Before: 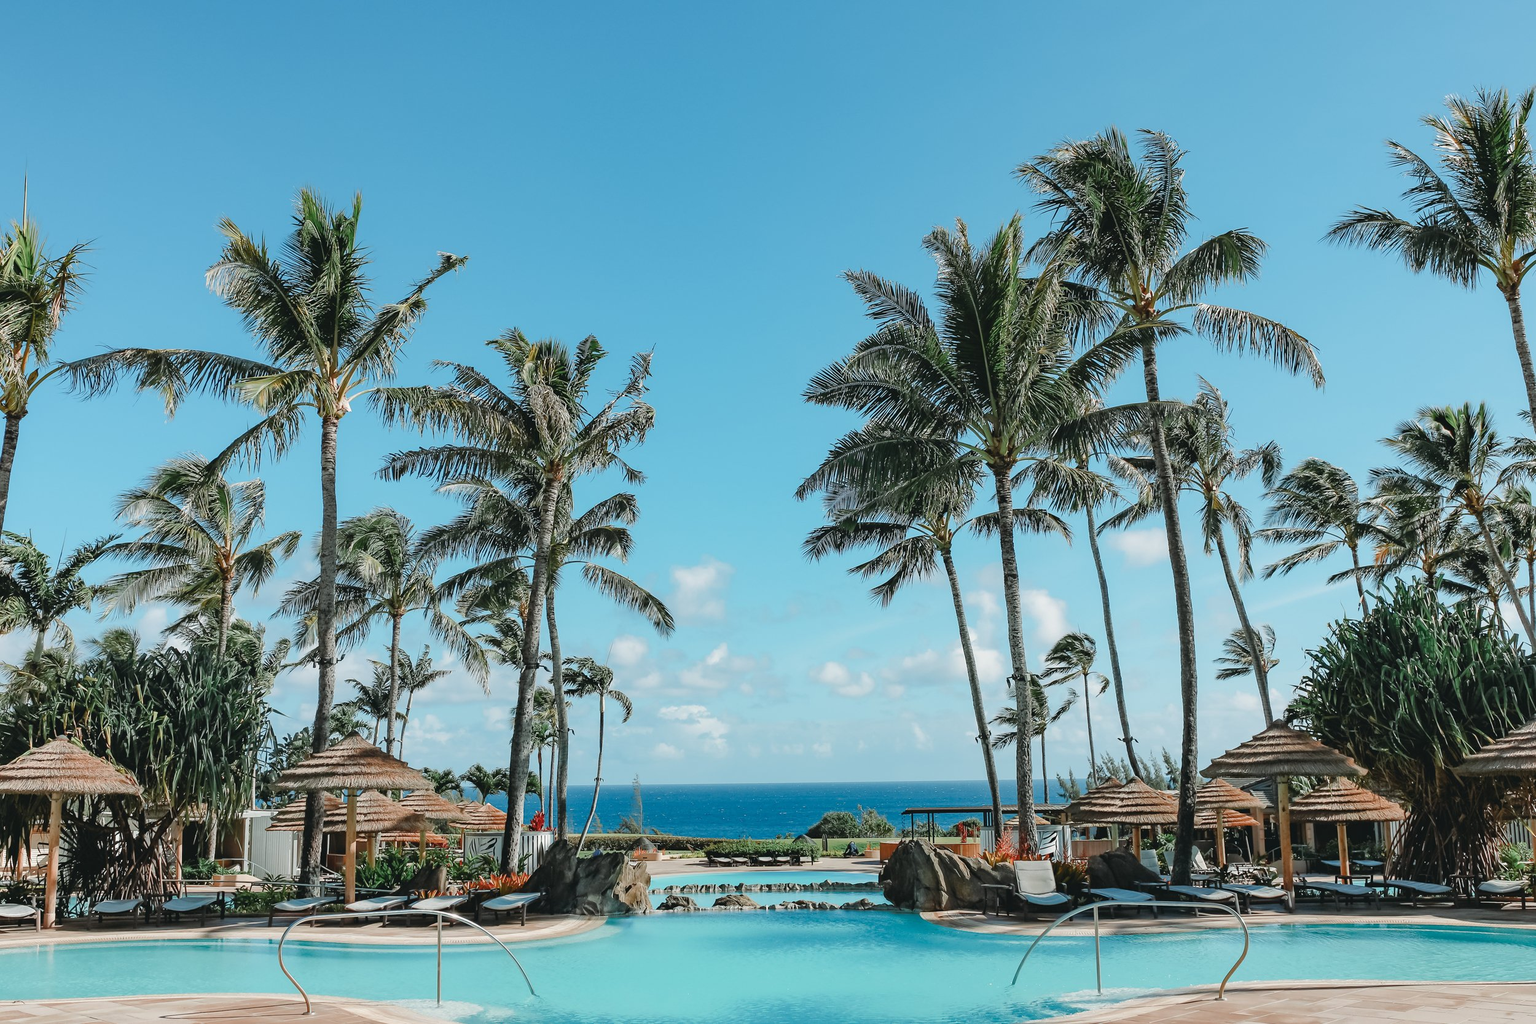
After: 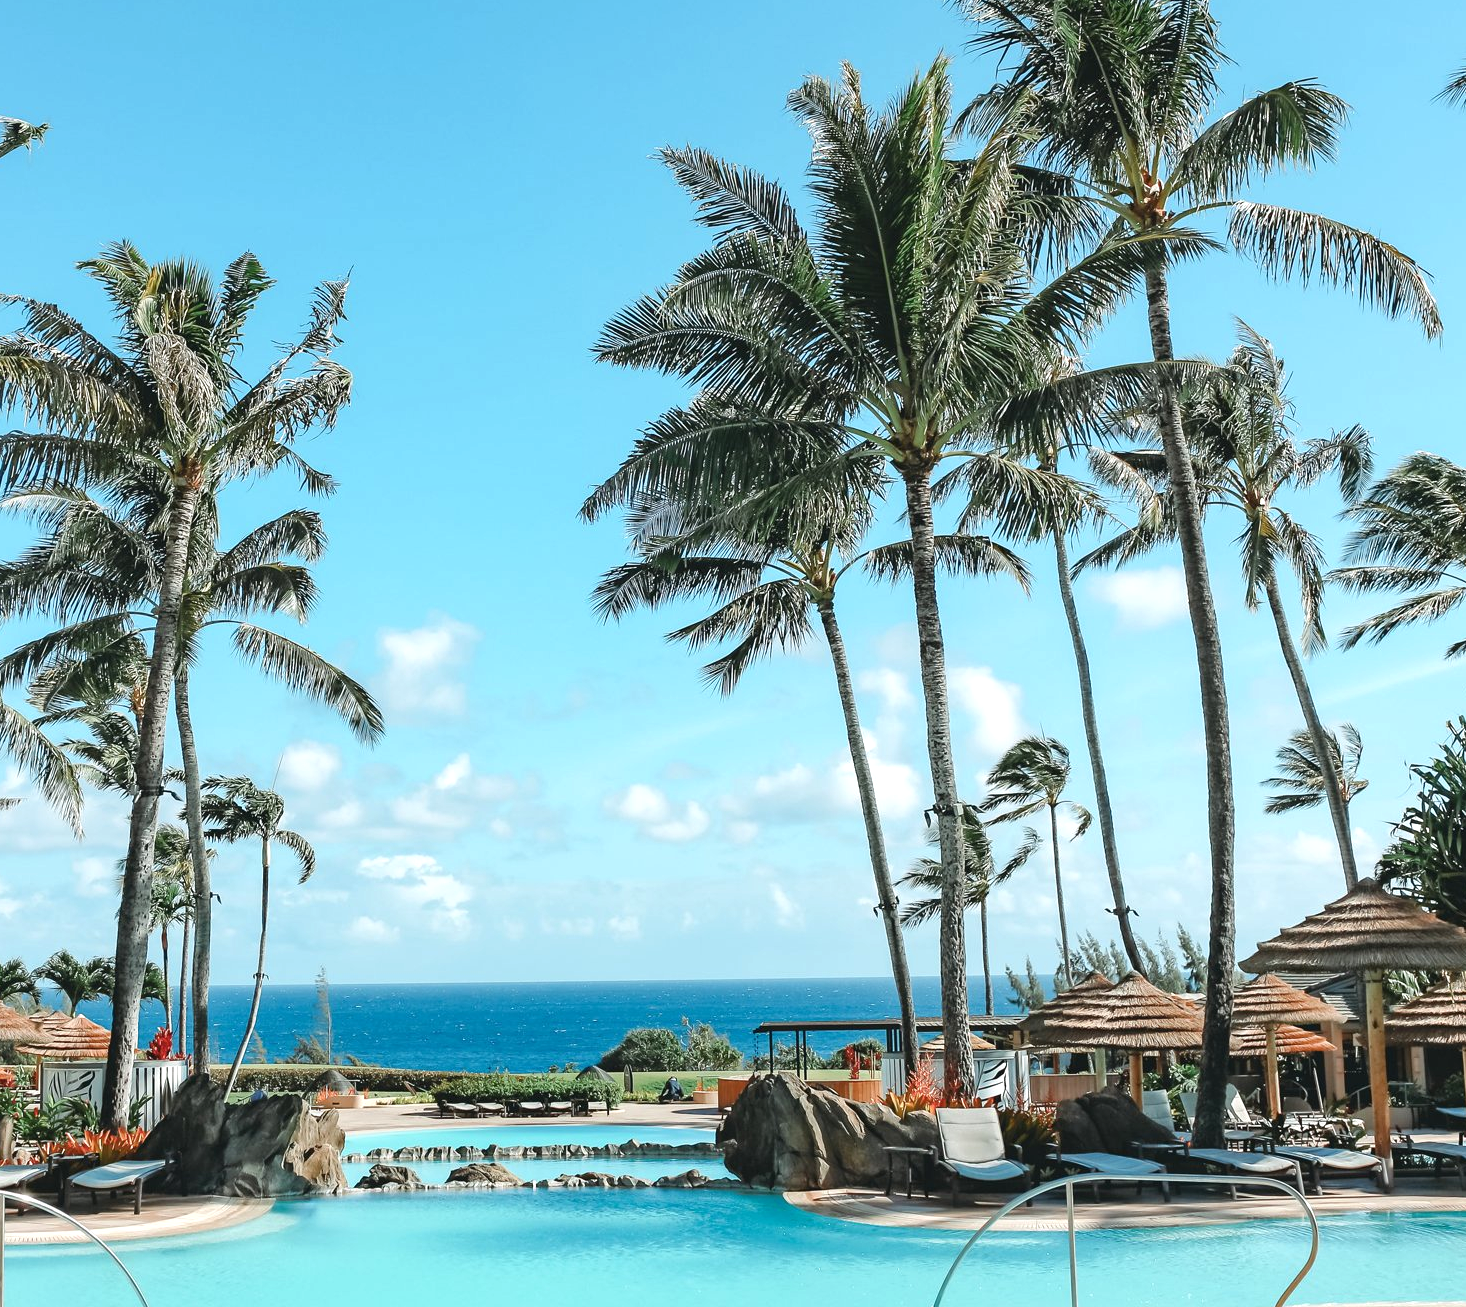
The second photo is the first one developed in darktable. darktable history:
exposure: exposure 0.489 EV, compensate exposure bias true, compensate highlight preservation false
crop and rotate: left 28.577%, top 17.611%, right 12.774%, bottom 3.97%
local contrast: mode bilateral grid, contrast 10, coarseness 24, detail 115%, midtone range 0.2
